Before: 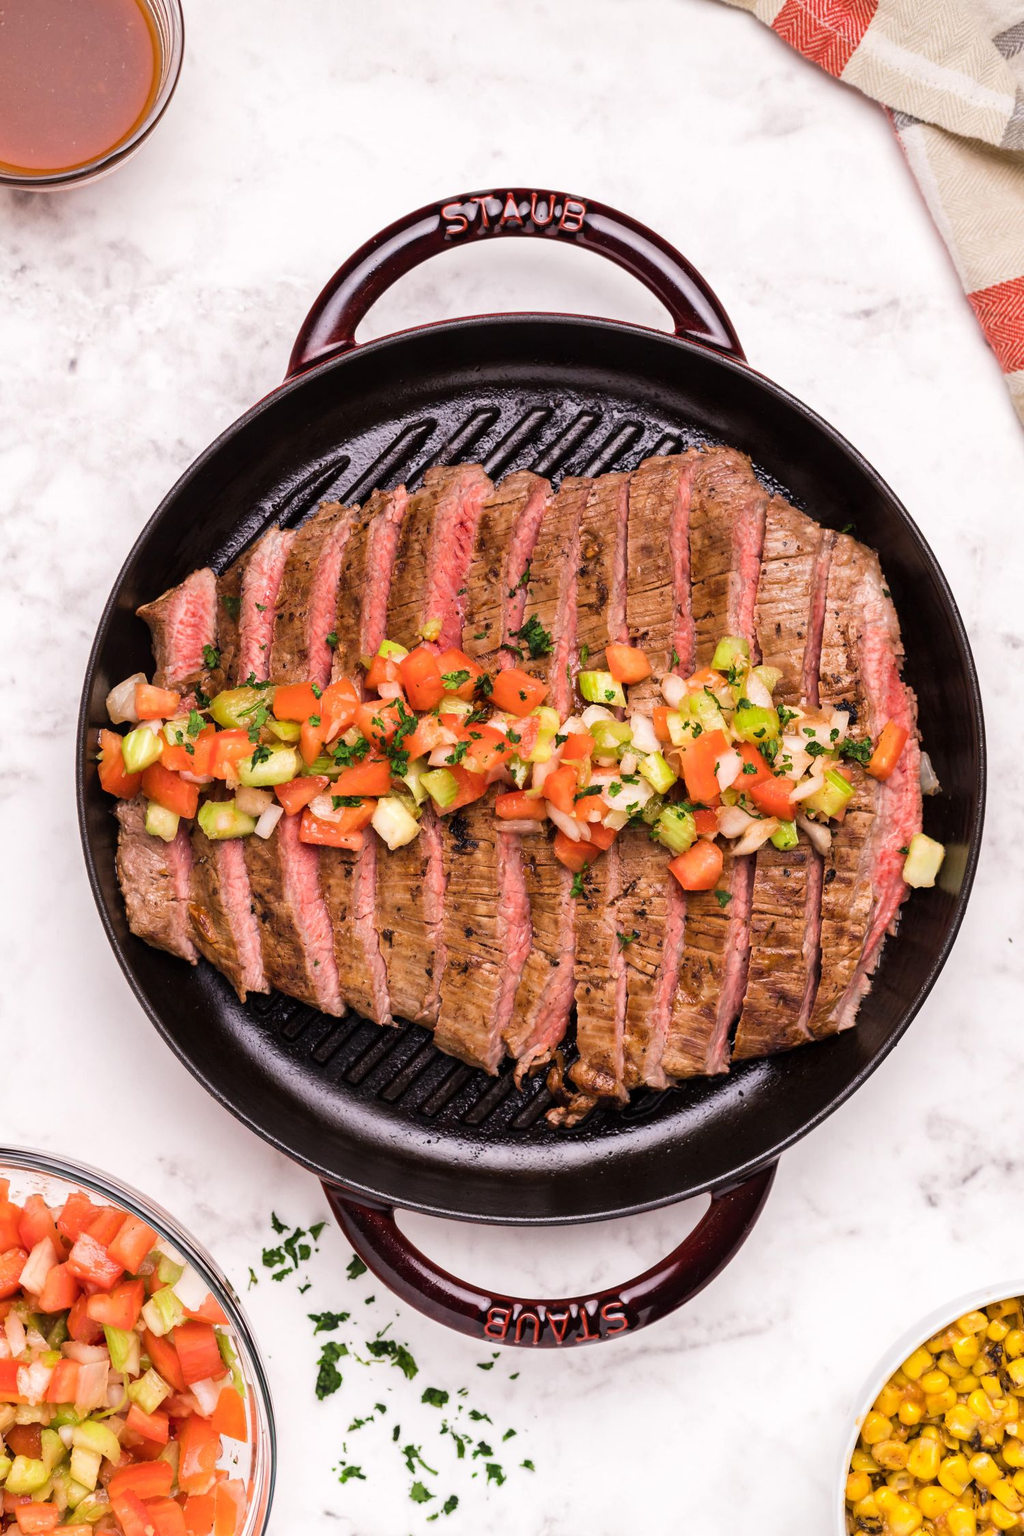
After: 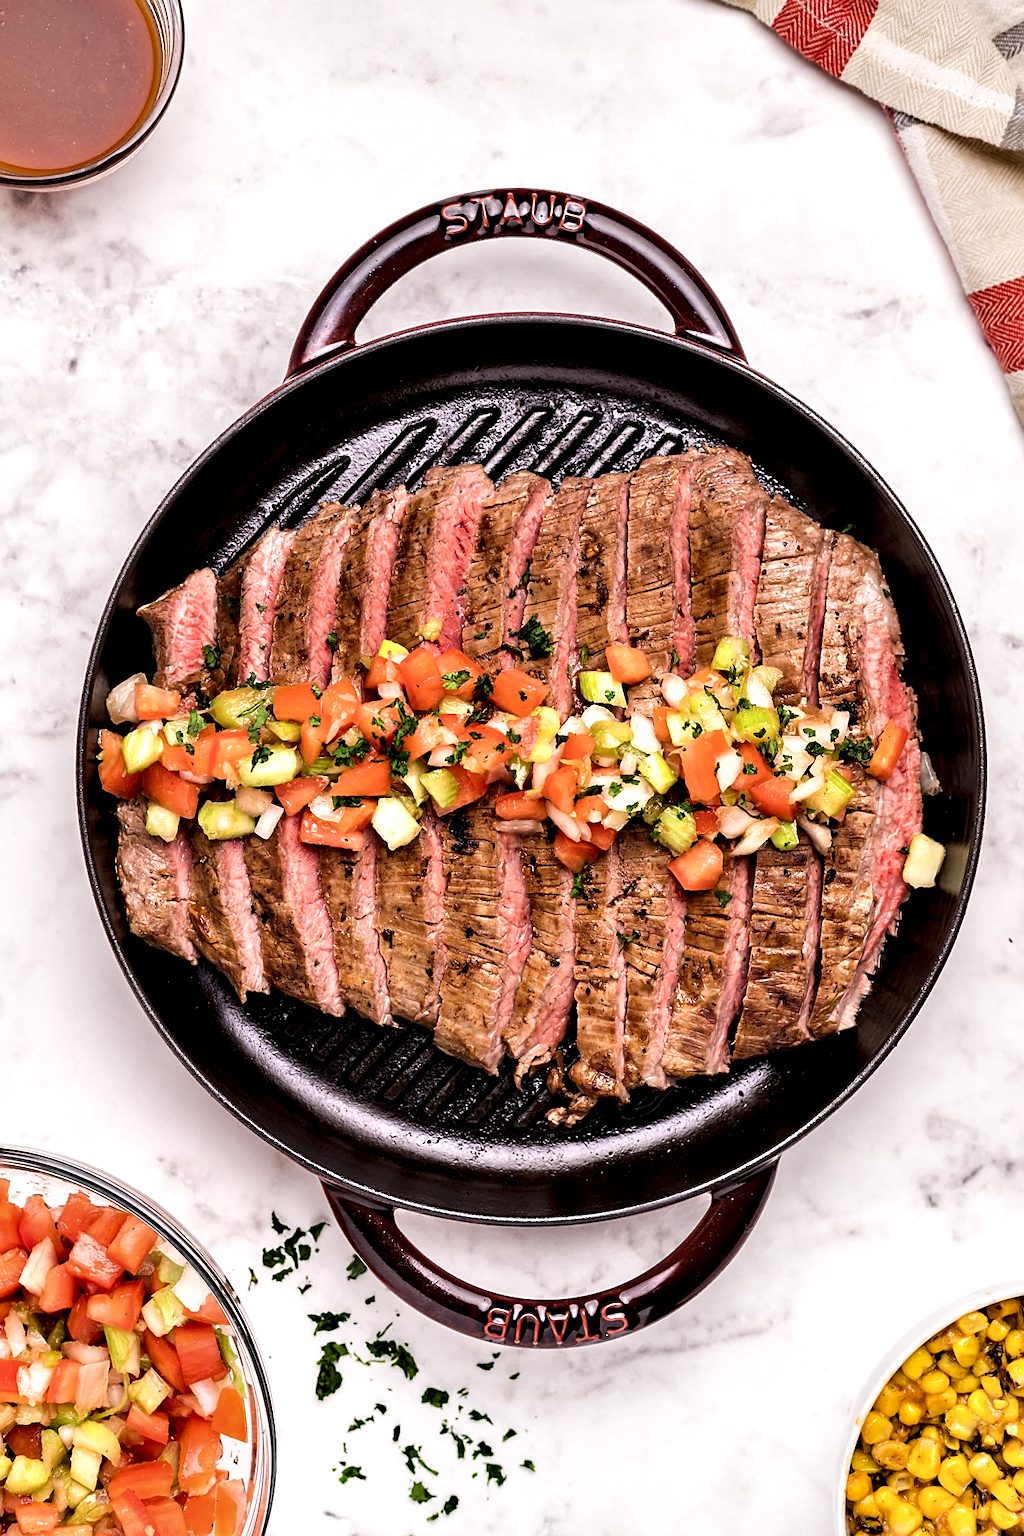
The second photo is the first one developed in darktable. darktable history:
contrast equalizer: y [[0.601, 0.6, 0.598, 0.598, 0.6, 0.601], [0.5 ×6], [0.5 ×6], [0 ×6], [0 ×6]]
sharpen: on, module defaults
